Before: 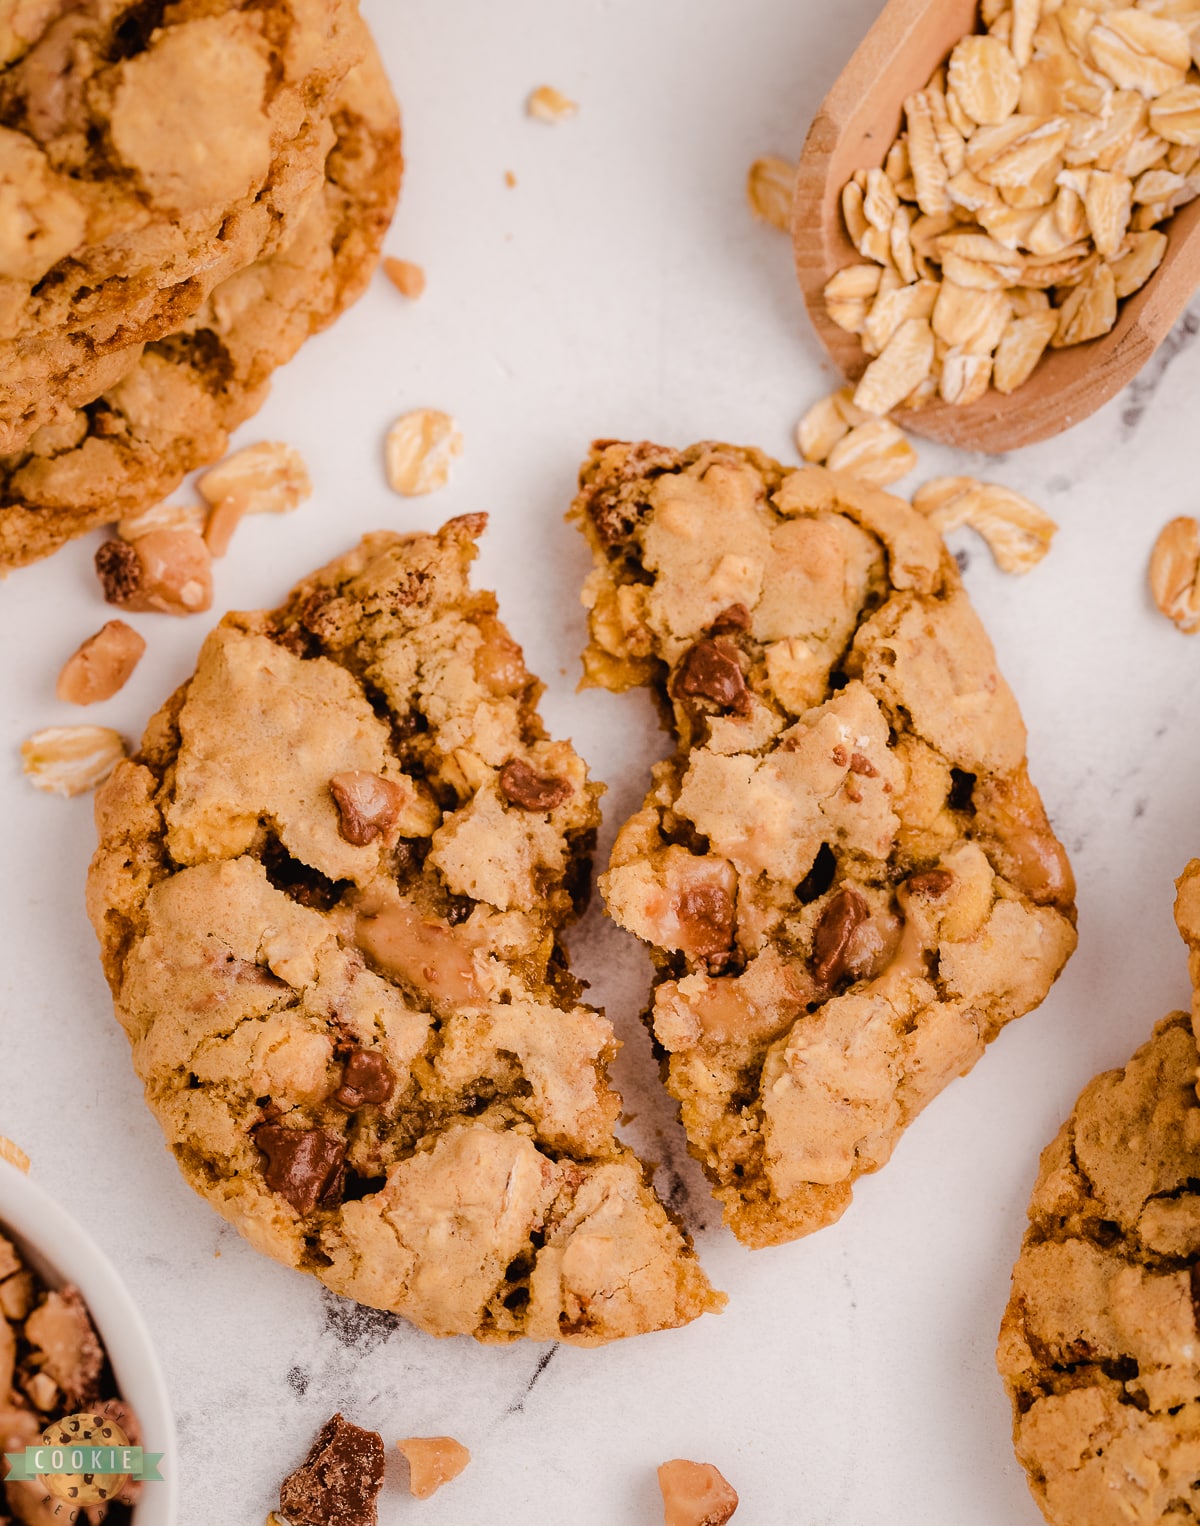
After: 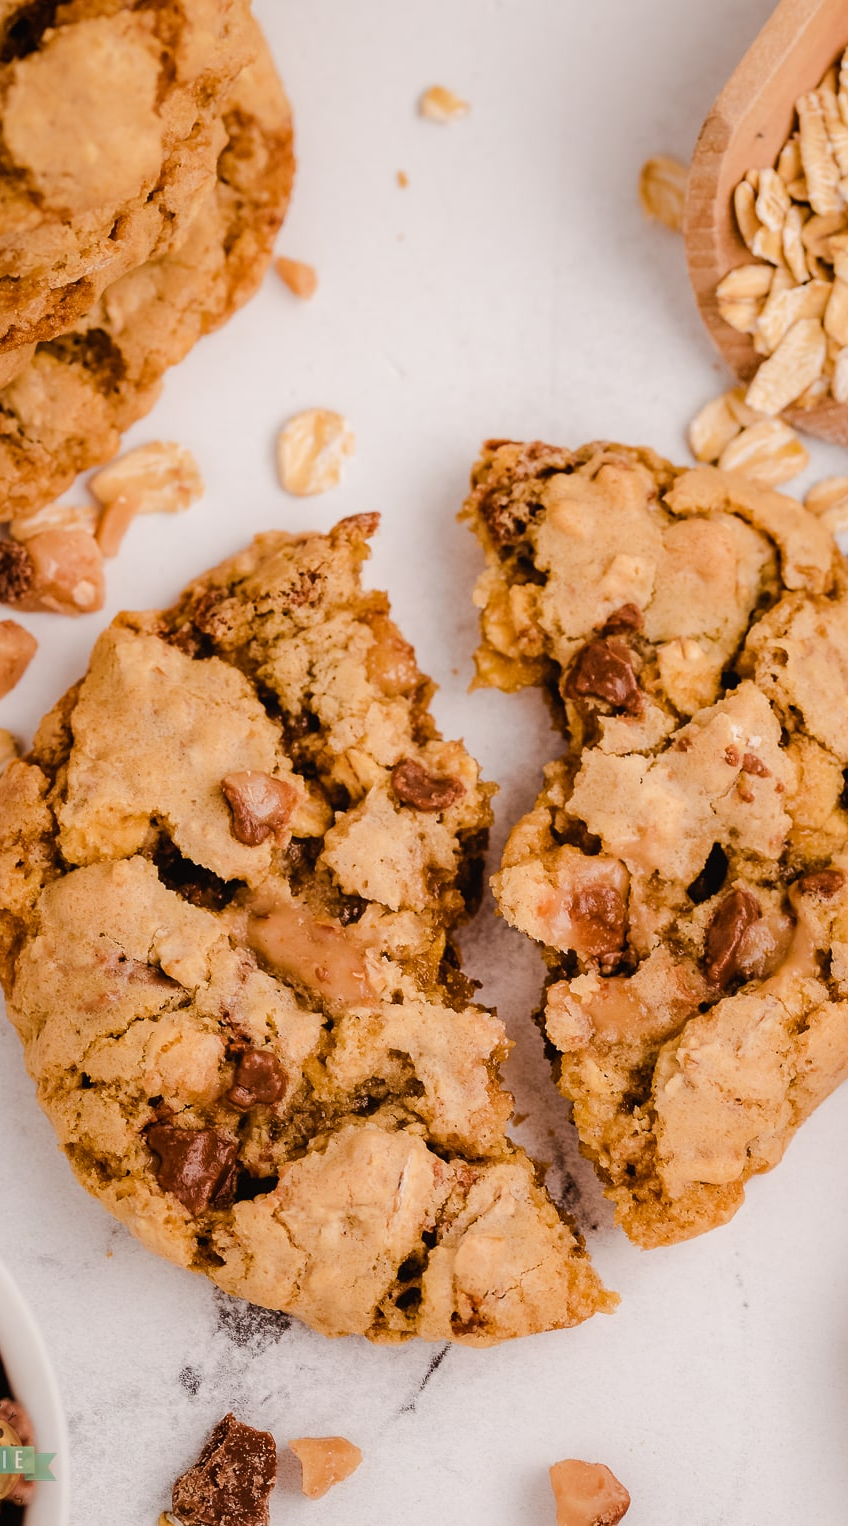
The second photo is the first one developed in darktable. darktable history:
crop and rotate: left 9%, right 20.317%
